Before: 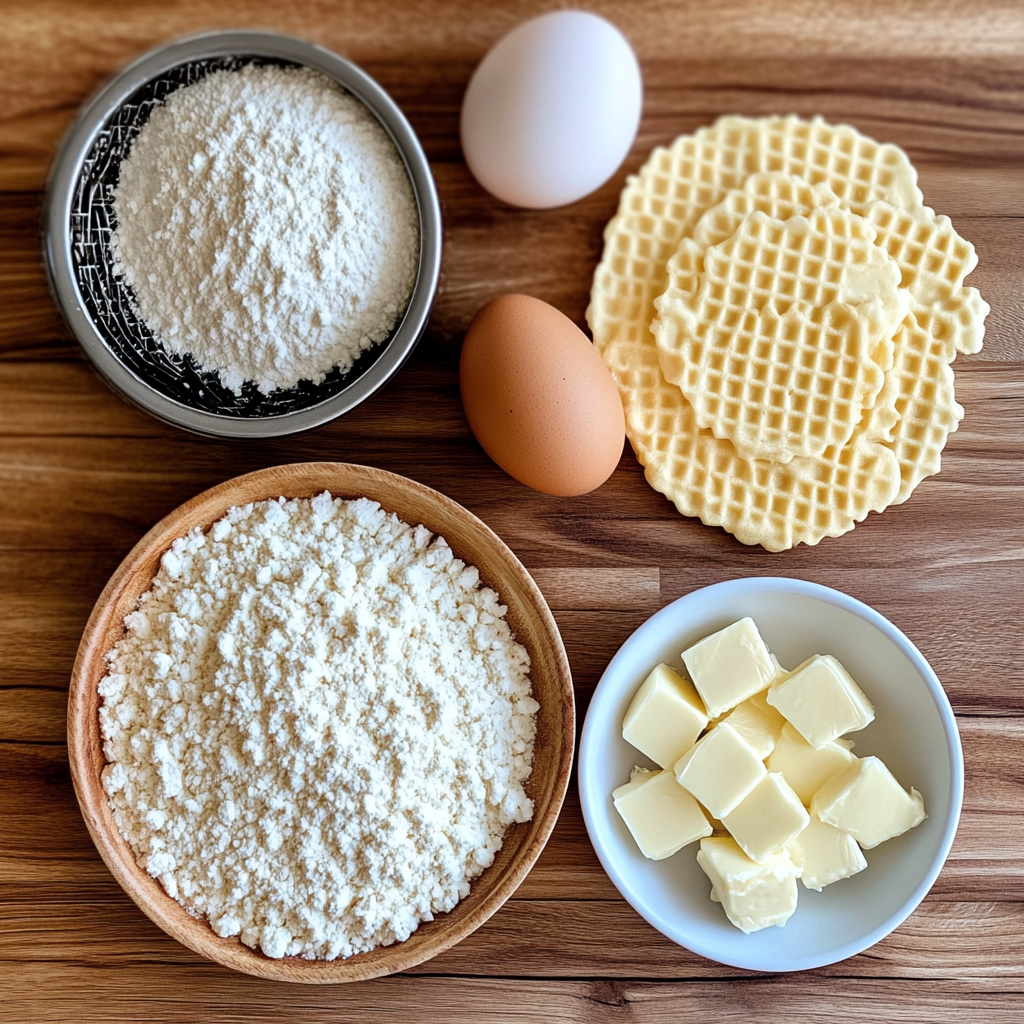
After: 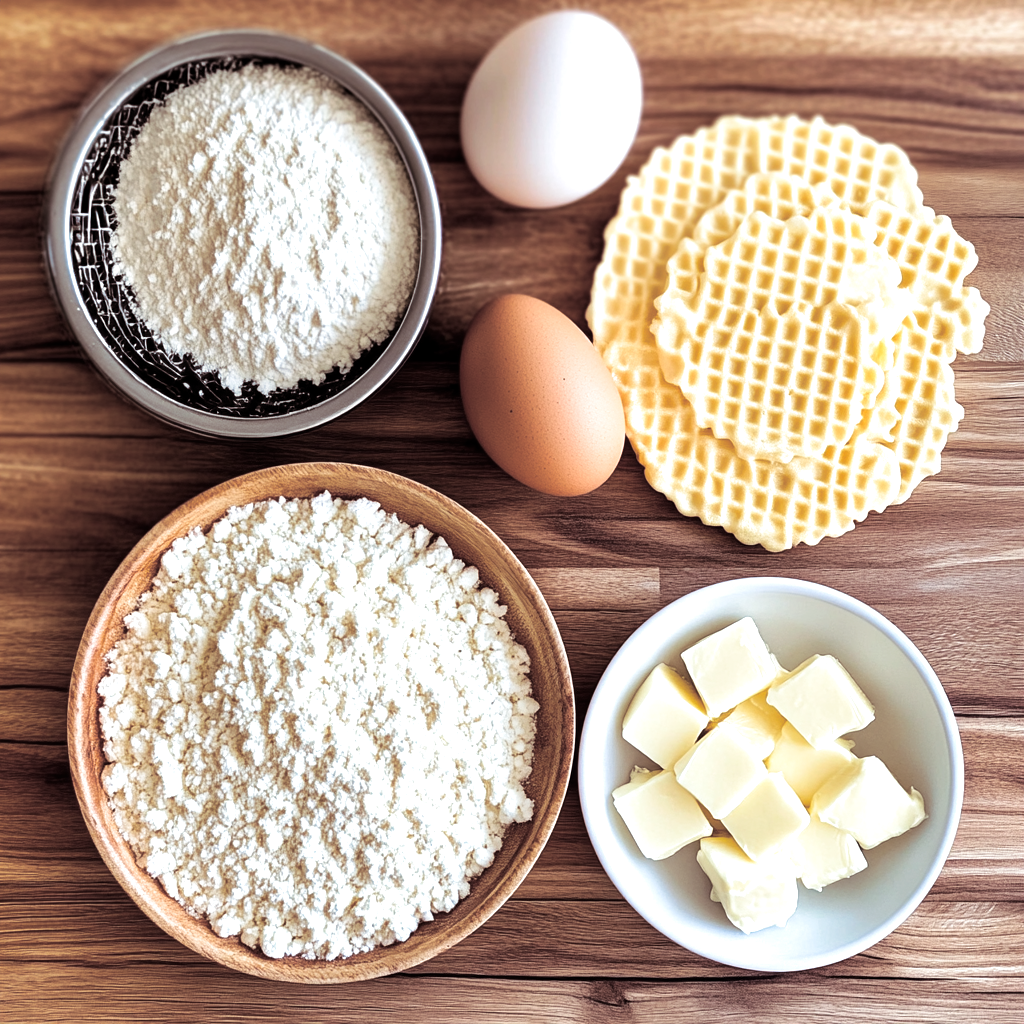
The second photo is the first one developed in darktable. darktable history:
exposure: exposure 0.566 EV, compensate highlight preservation false
split-toning: shadows › saturation 0.24, highlights › hue 54°, highlights › saturation 0.24
